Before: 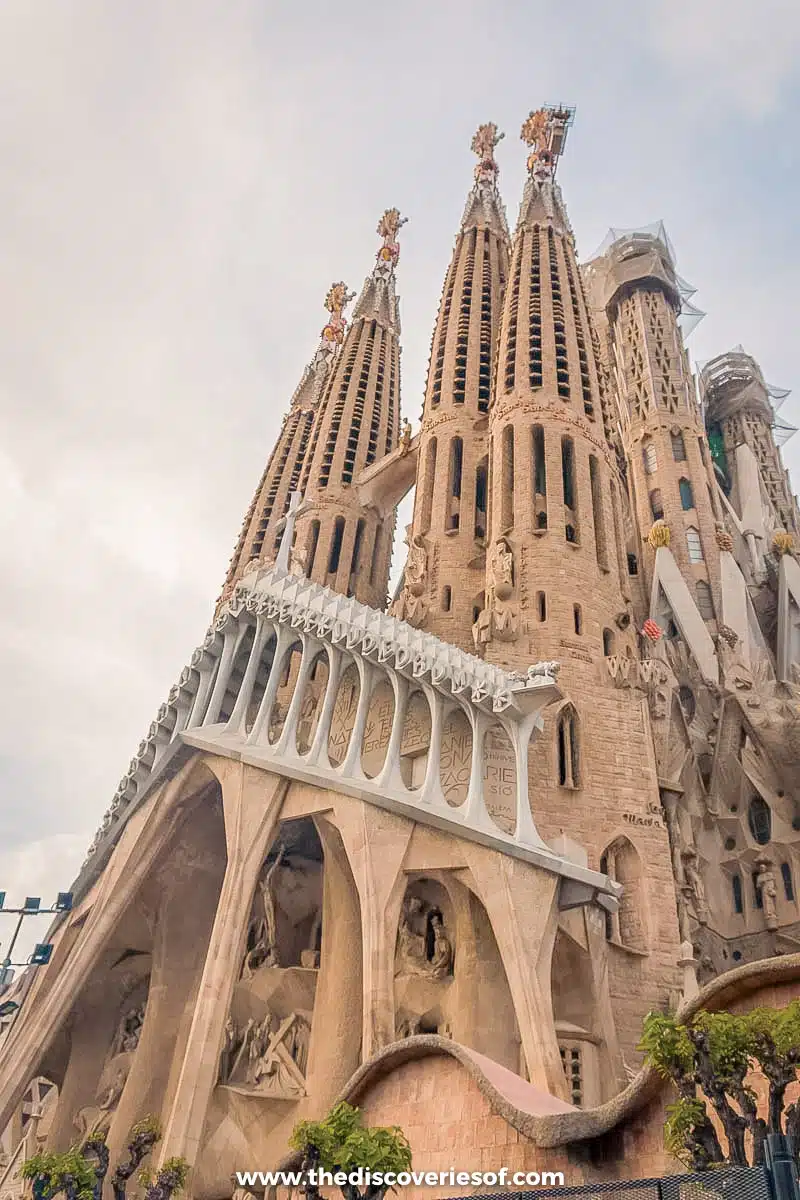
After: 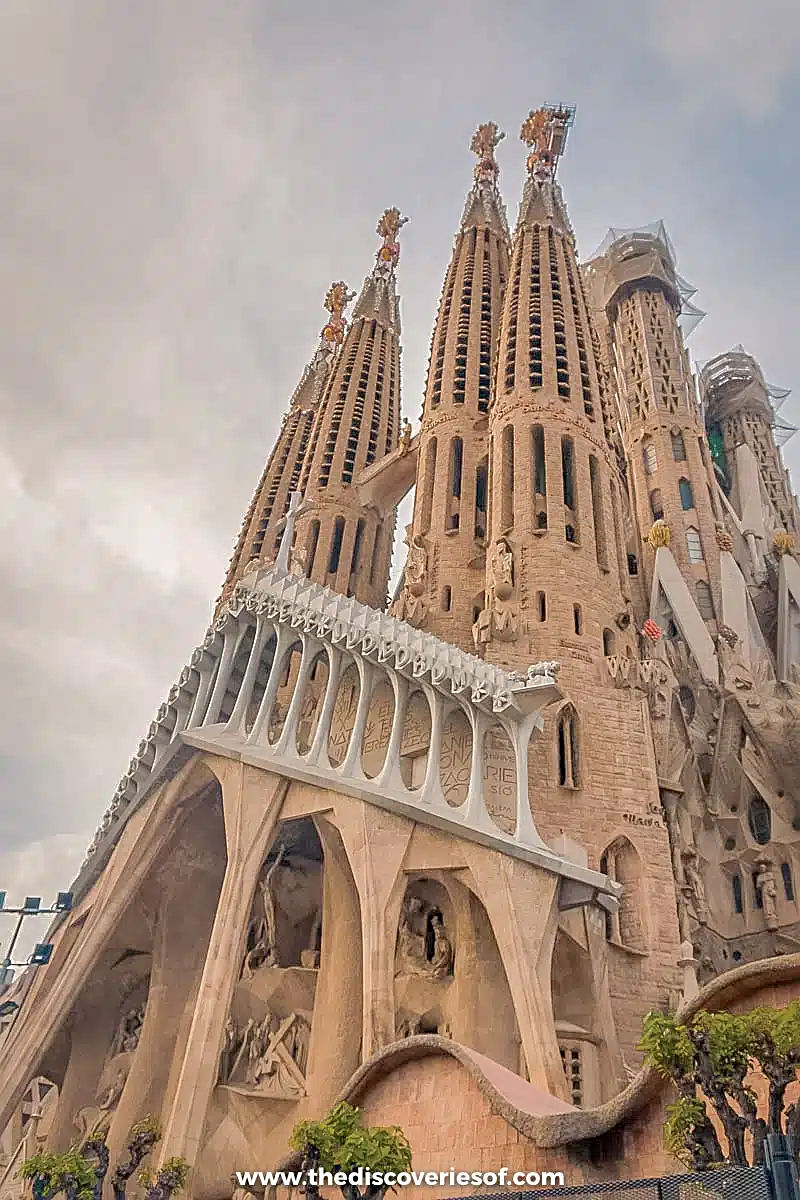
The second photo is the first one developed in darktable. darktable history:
shadows and highlights: shadows 40.15, highlights -59.7
sharpen: on, module defaults
